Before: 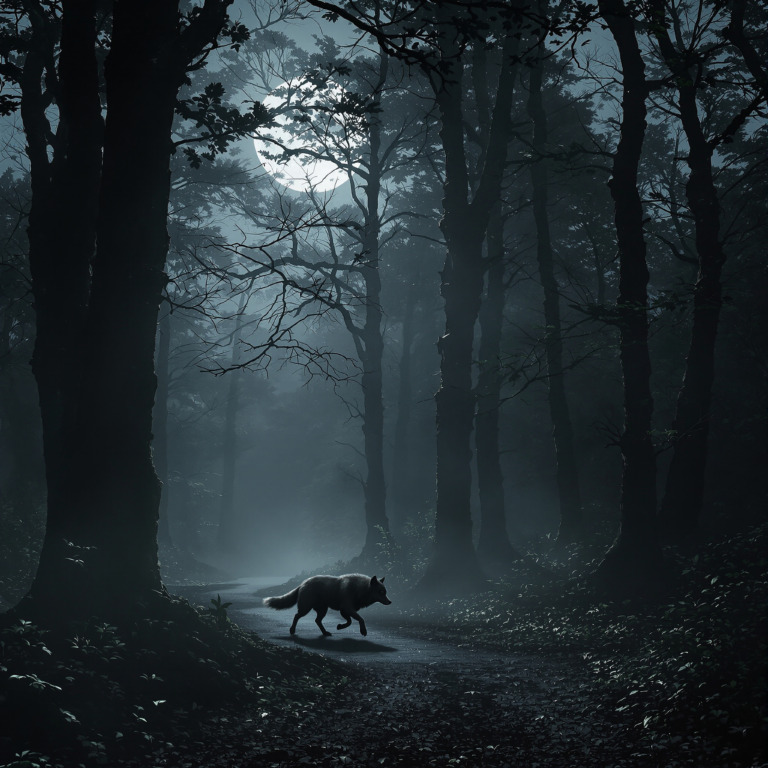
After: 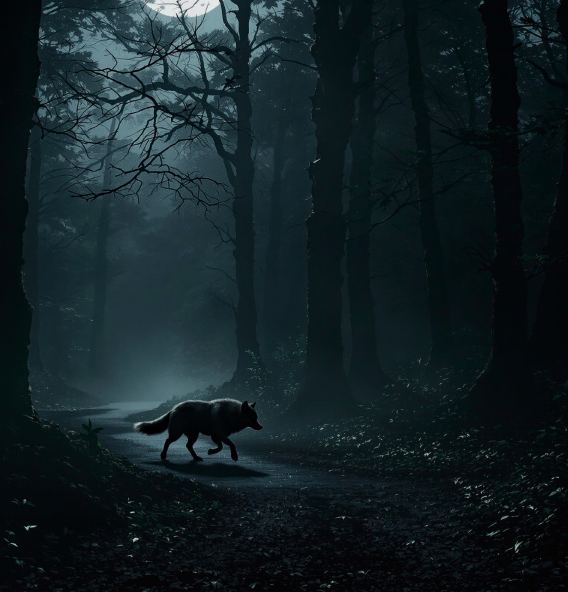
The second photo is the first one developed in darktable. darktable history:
exposure: black level correction 0, exposure -0.766 EV, compensate highlight preservation false
crop: left 16.871%, top 22.857%, right 9.116%
tone curve: curves: ch0 [(0, 0) (0.234, 0.191) (0.48, 0.534) (0.608, 0.667) (0.725, 0.809) (0.864, 0.922) (1, 1)]; ch1 [(0, 0) (0.453, 0.43) (0.5, 0.5) (0.615, 0.649) (1, 1)]; ch2 [(0, 0) (0.5, 0.5) (0.586, 0.617) (1, 1)], color space Lab, independent channels, preserve colors none
haze removal: compatibility mode true, adaptive false
